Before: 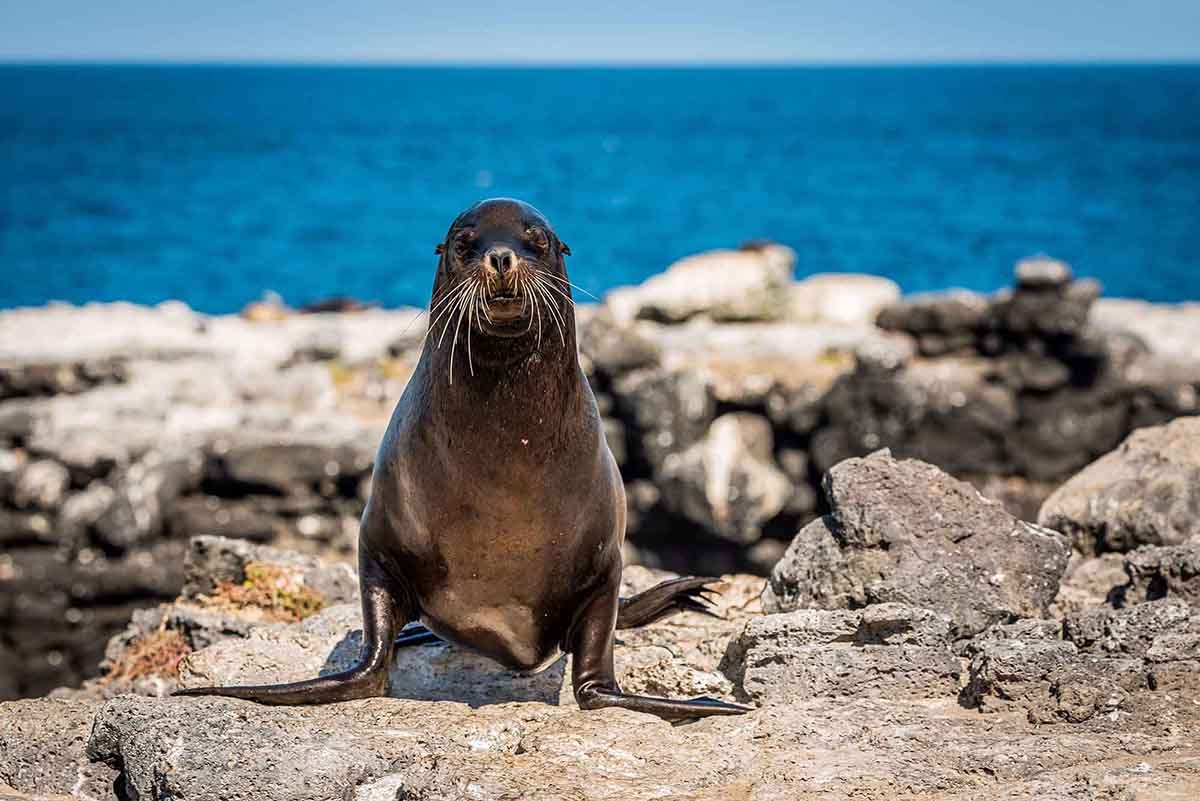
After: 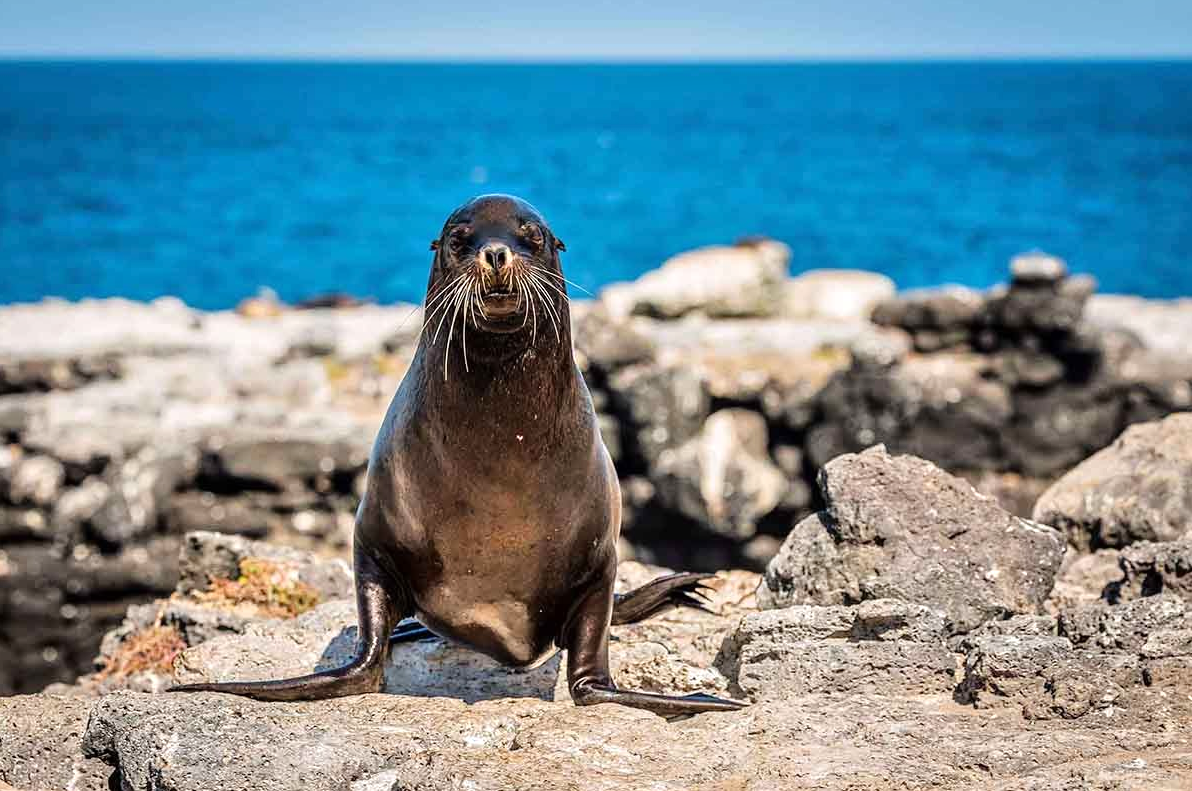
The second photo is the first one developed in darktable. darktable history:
crop: left 0.445%, top 0.516%, right 0.218%, bottom 0.67%
tone equalizer: -8 EV 0.011 EV, -7 EV -0.038 EV, -6 EV 0.017 EV, -5 EV 0.05 EV, -4 EV 0.256 EV, -3 EV 0.614 EV, -2 EV 0.569 EV, -1 EV 0.177 EV, +0 EV 0.048 EV, mask exposure compensation -0.514 EV
